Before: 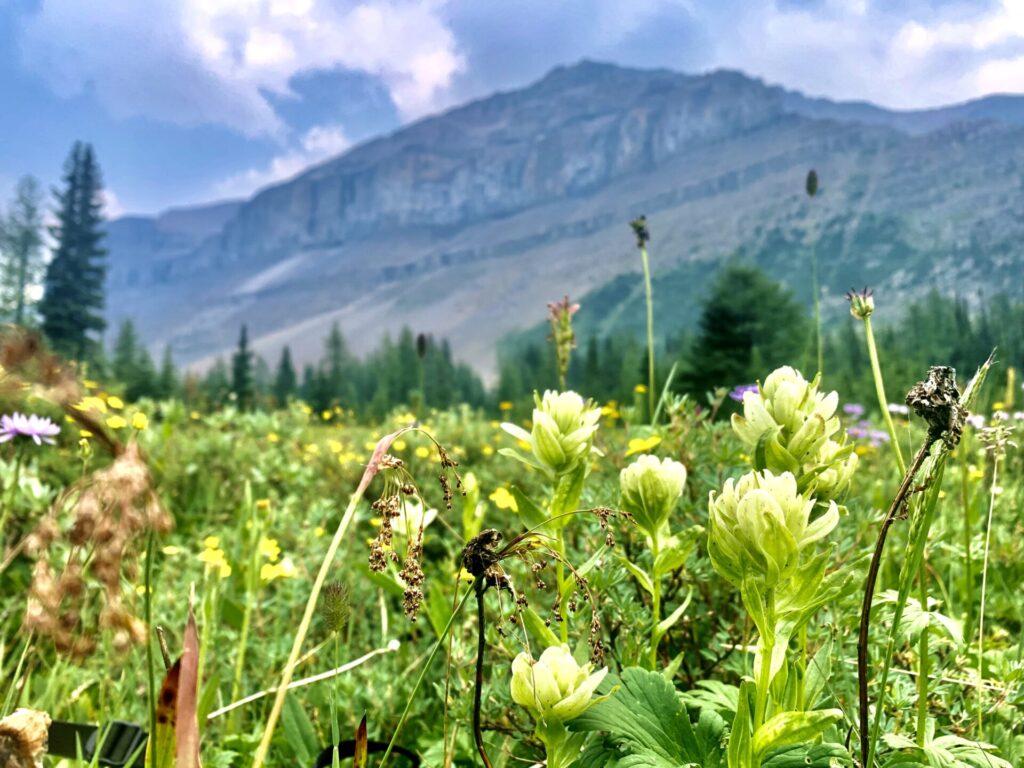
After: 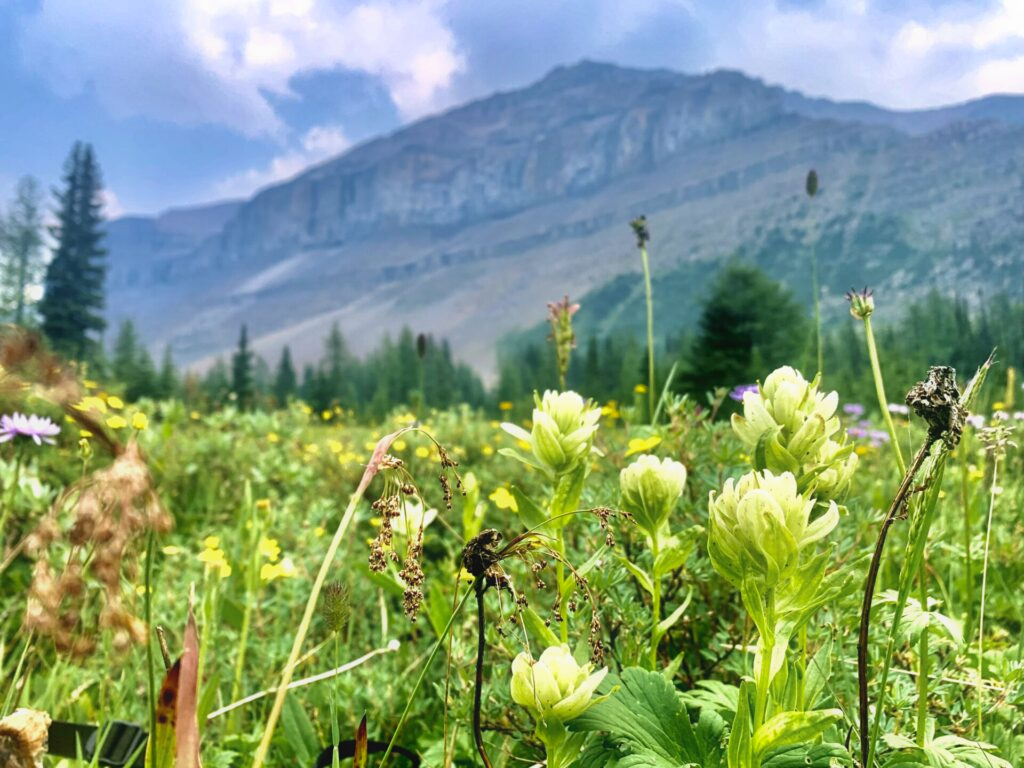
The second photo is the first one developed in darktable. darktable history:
contrast equalizer: y [[0.5, 0.486, 0.447, 0.446, 0.489, 0.5], [0.5 ×6], [0.5 ×6], [0 ×6], [0 ×6]]
contrast brightness saturation: contrast 0.07
